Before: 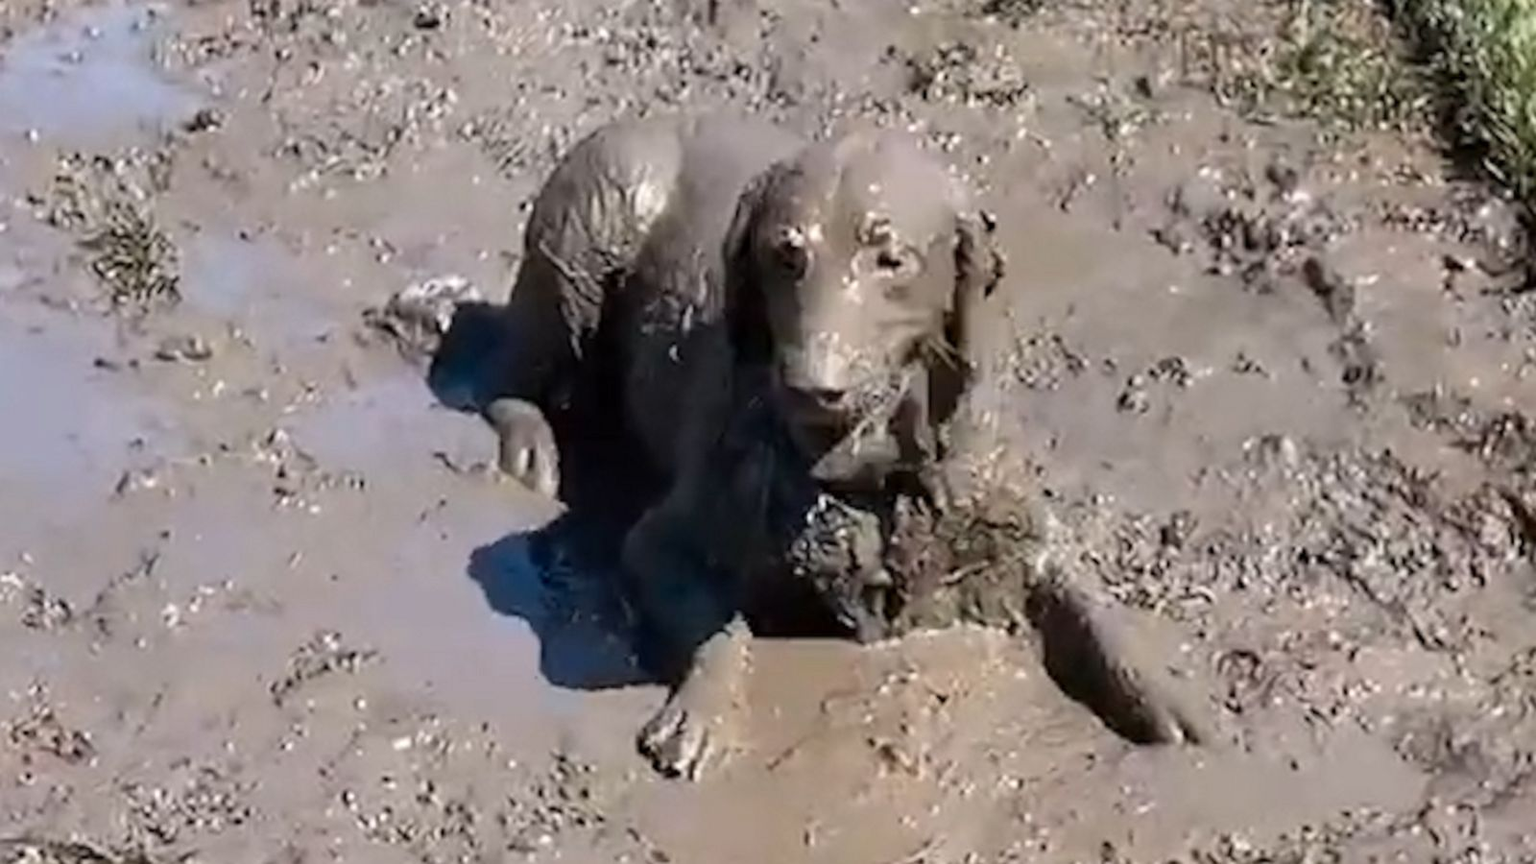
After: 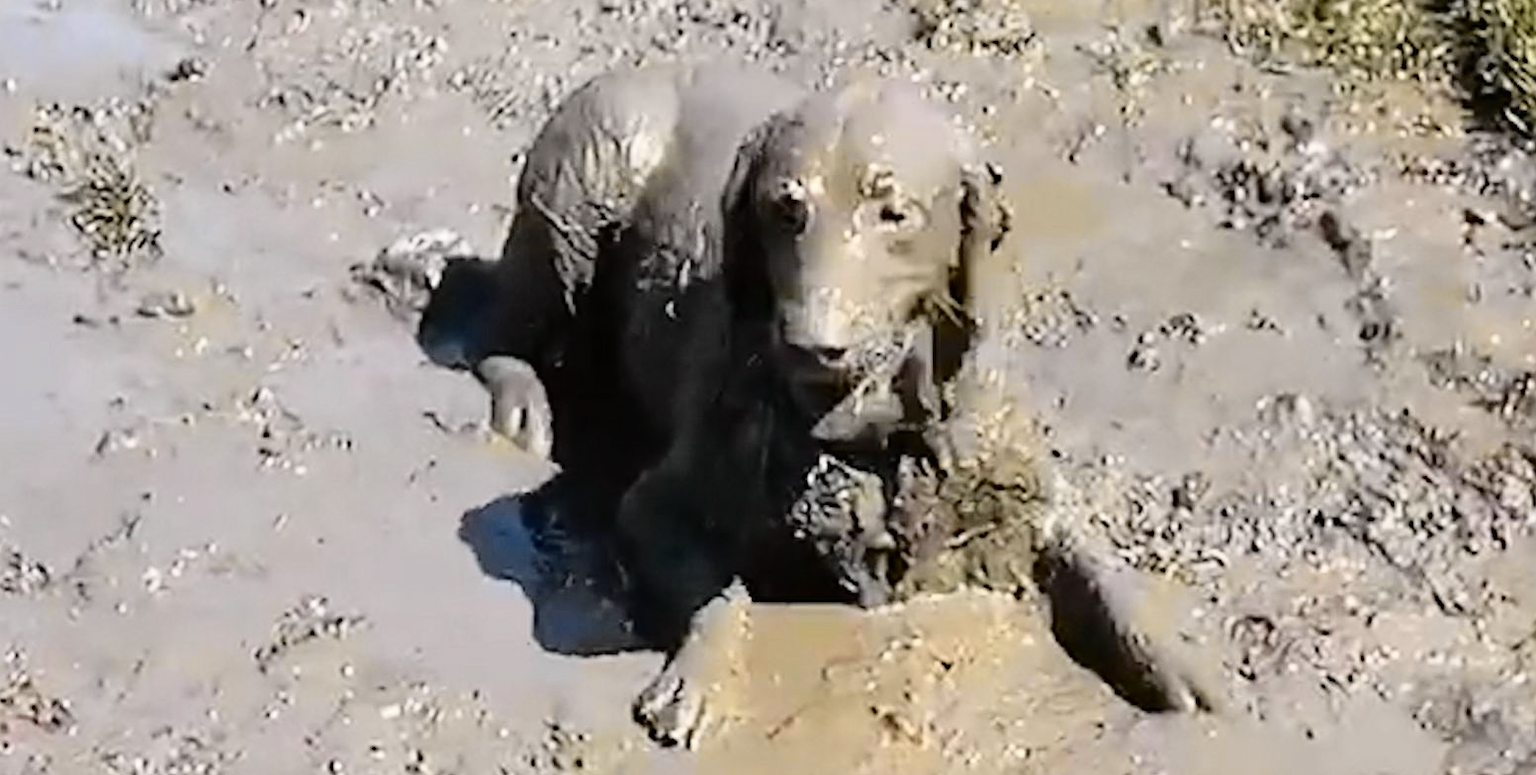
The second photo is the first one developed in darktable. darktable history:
white balance: emerald 1
crop: left 1.507%, top 6.147%, right 1.379%, bottom 6.637%
sharpen: on, module defaults
tone curve: curves: ch0 [(0, 0.008) (0.107, 0.091) (0.278, 0.351) (0.457, 0.562) (0.628, 0.738) (0.839, 0.909) (0.998, 0.978)]; ch1 [(0, 0) (0.437, 0.408) (0.474, 0.479) (0.502, 0.5) (0.527, 0.519) (0.561, 0.575) (0.608, 0.665) (0.669, 0.748) (0.859, 0.899) (1, 1)]; ch2 [(0, 0) (0.33, 0.301) (0.421, 0.443) (0.473, 0.498) (0.502, 0.504) (0.522, 0.527) (0.549, 0.583) (0.644, 0.703) (1, 1)], color space Lab, independent channels, preserve colors none
